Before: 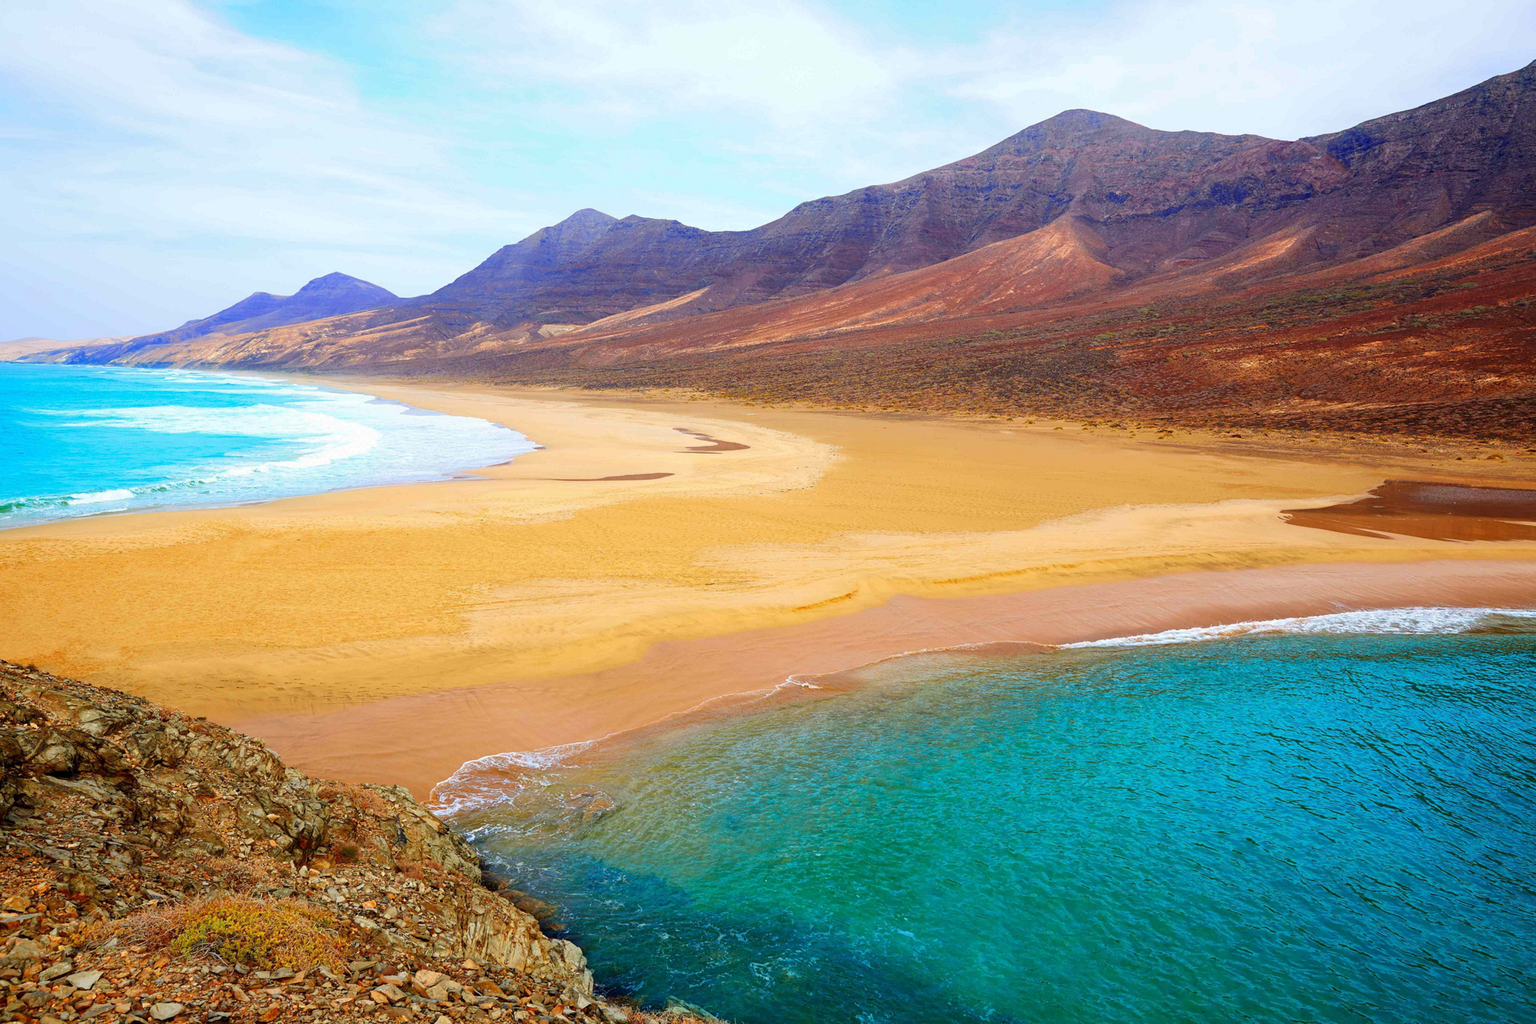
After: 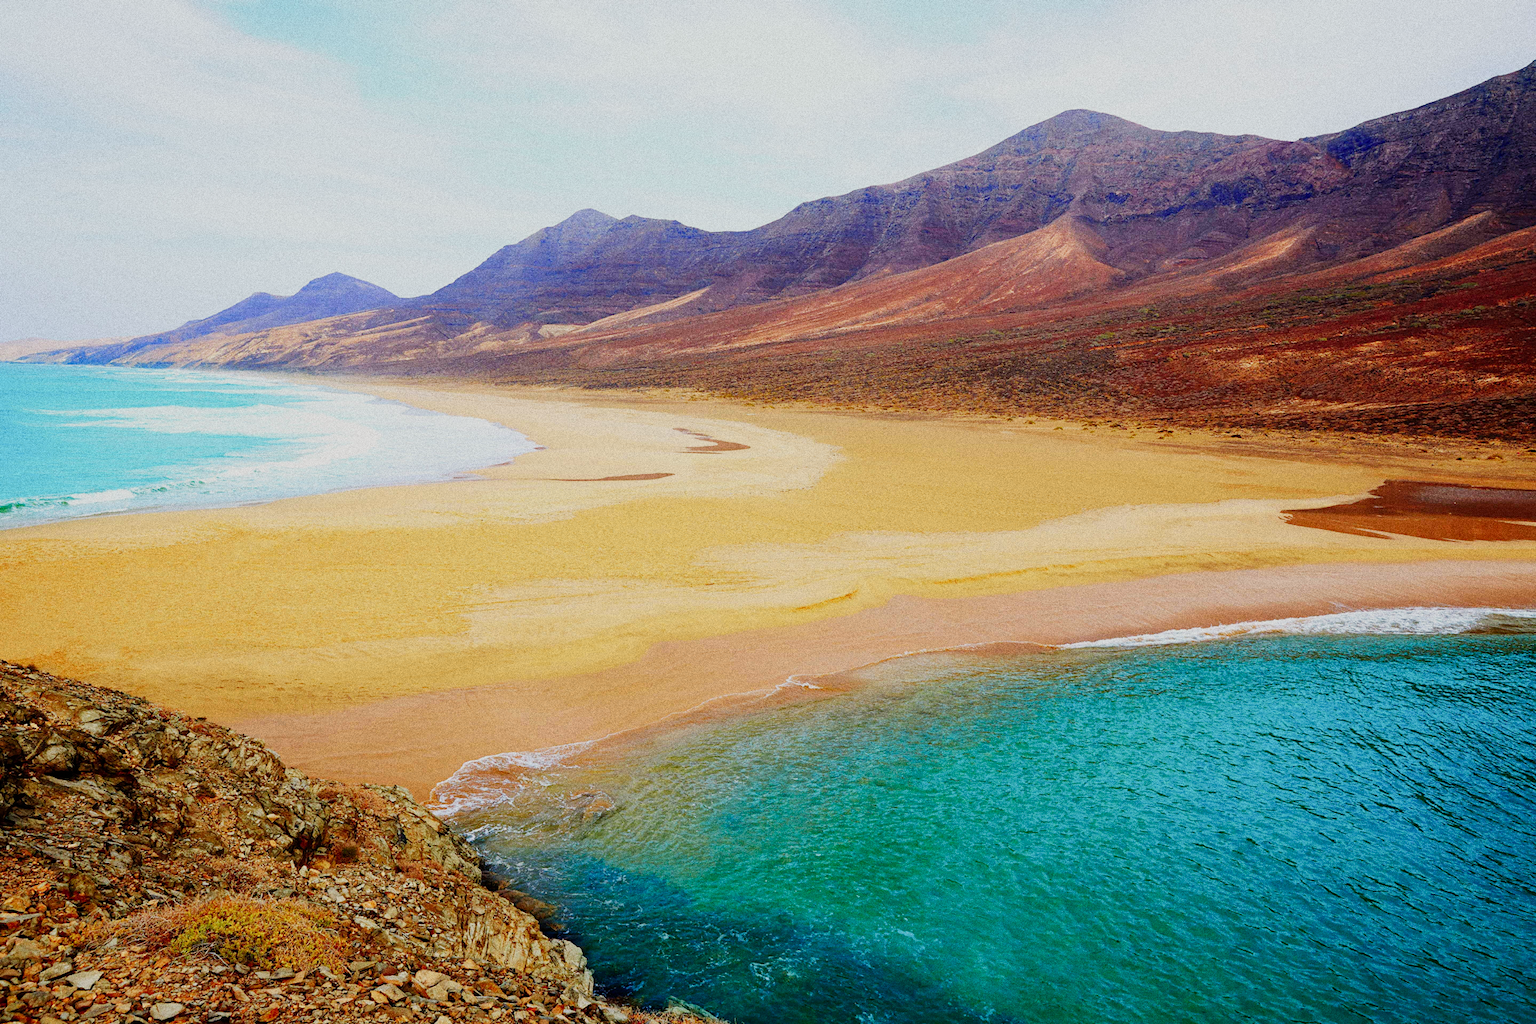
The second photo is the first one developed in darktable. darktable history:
sigmoid: skew -0.2, preserve hue 0%, red attenuation 0.1, red rotation 0.035, green attenuation 0.1, green rotation -0.017, blue attenuation 0.15, blue rotation -0.052, base primaries Rec2020
exposure: exposure -0.021 EV, compensate highlight preservation false
white balance: red 1.009, blue 0.985
grain: coarseness 0.09 ISO, strength 40%
